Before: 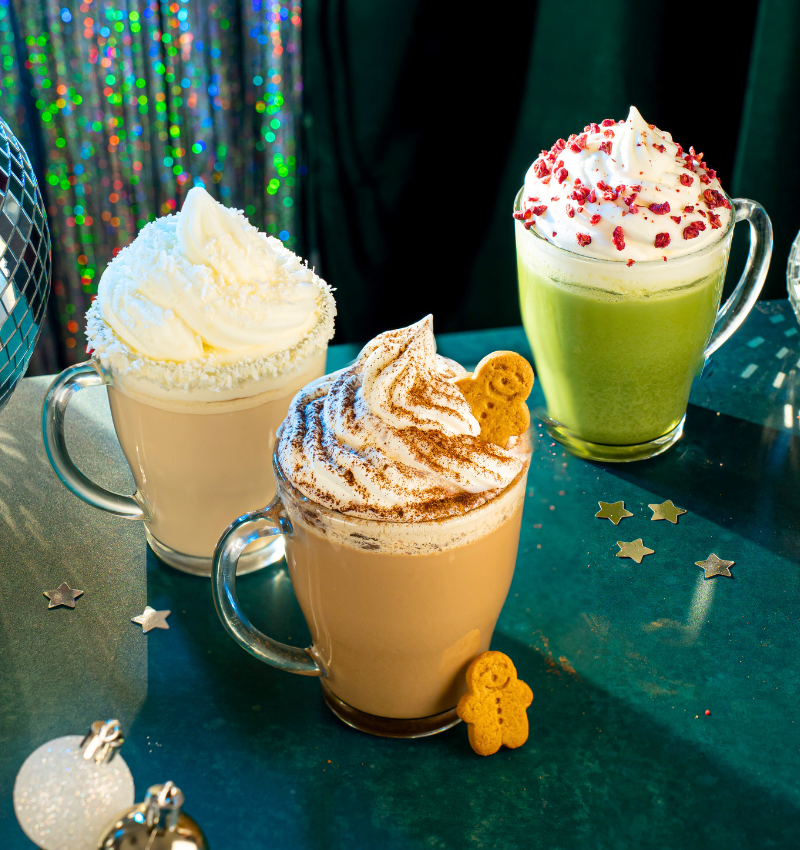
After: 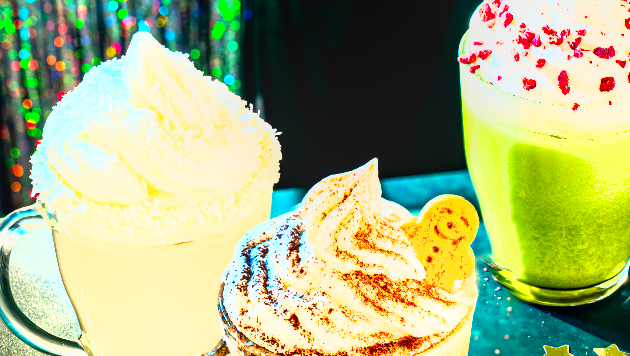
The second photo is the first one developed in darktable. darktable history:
exposure: exposure 0.664 EV, compensate highlight preservation false
shadows and highlights: highlights color adjustment 56.5%, low approximation 0.01, soften with gaussian
crop: left 6.899%, top 18.357%, right 14.294%, bottom 39.703%
tone equalizer: -8 EV -1.11 EV, -7 EV -1.04 EV, -6 EV -0.861 EV, -5 EV -0.594 EV, -3 EV 0.574 EV, -2 EV 0.878 EV, -1 EV 0.989 EV, +0 EV 1.08 EV
contrast brightness saturation: contrast 0.115, brightness -0.116, saturation 0.204
color correction: highlights a* -0.091, highlights b* 0.073
local contrast: detail 130%
